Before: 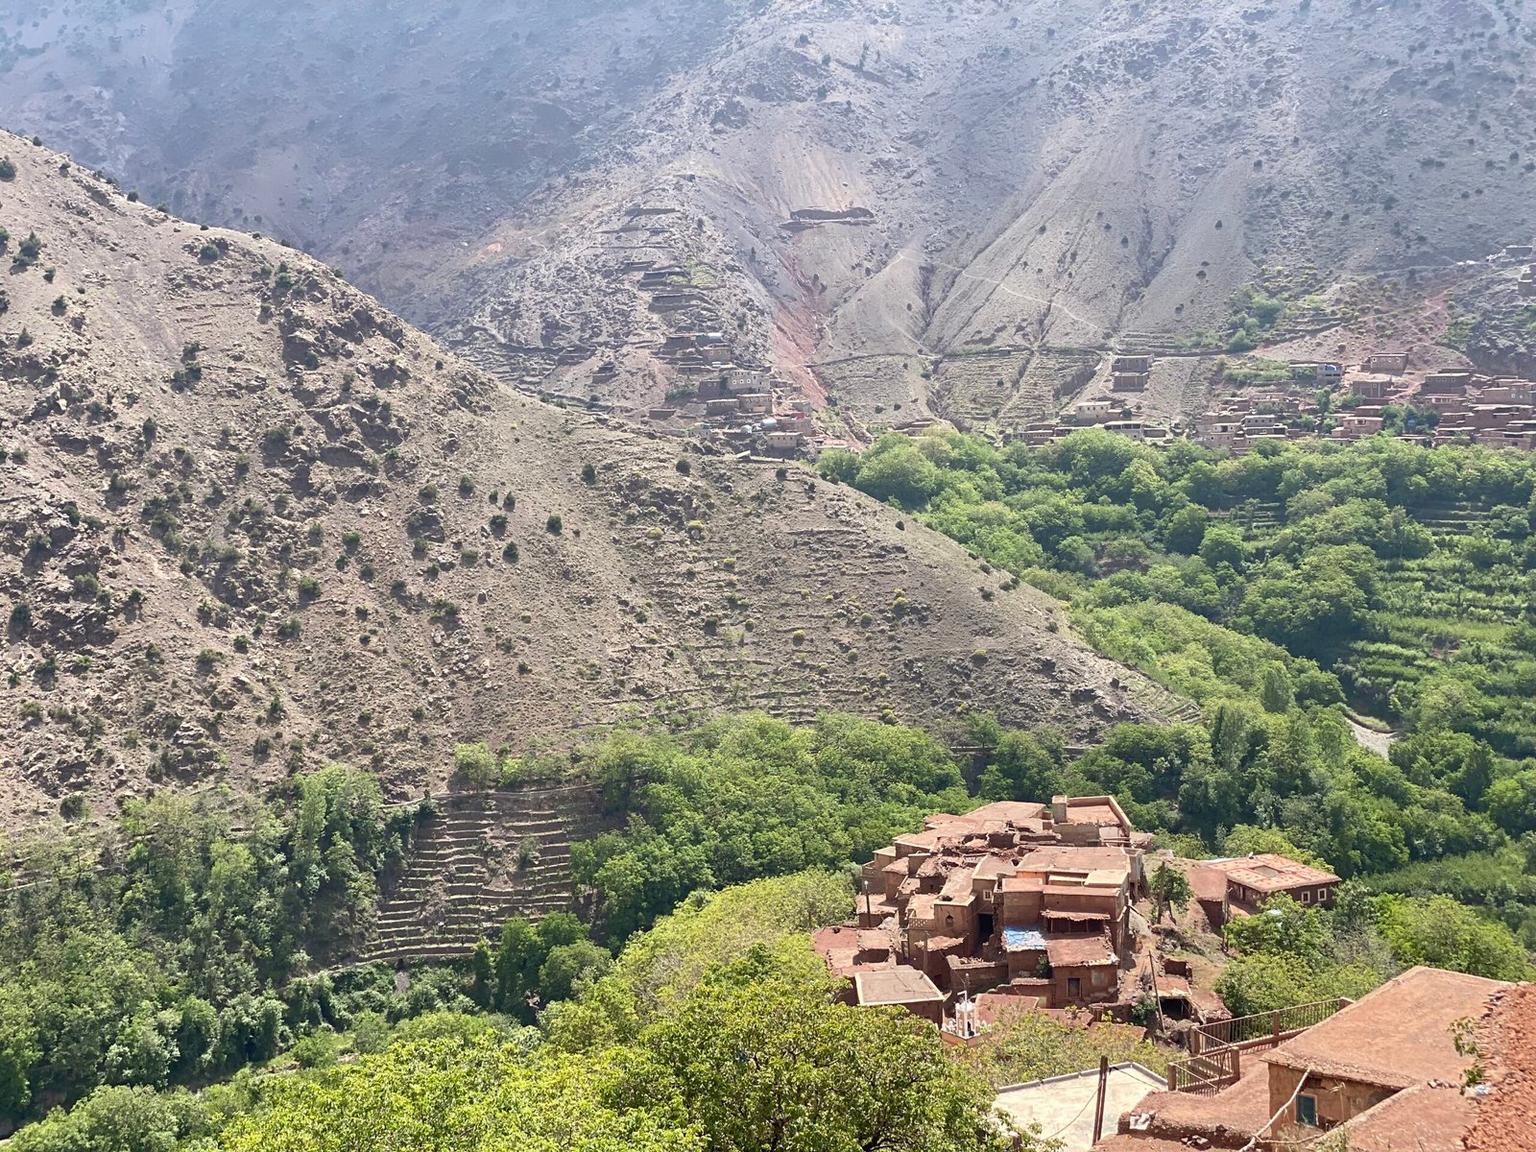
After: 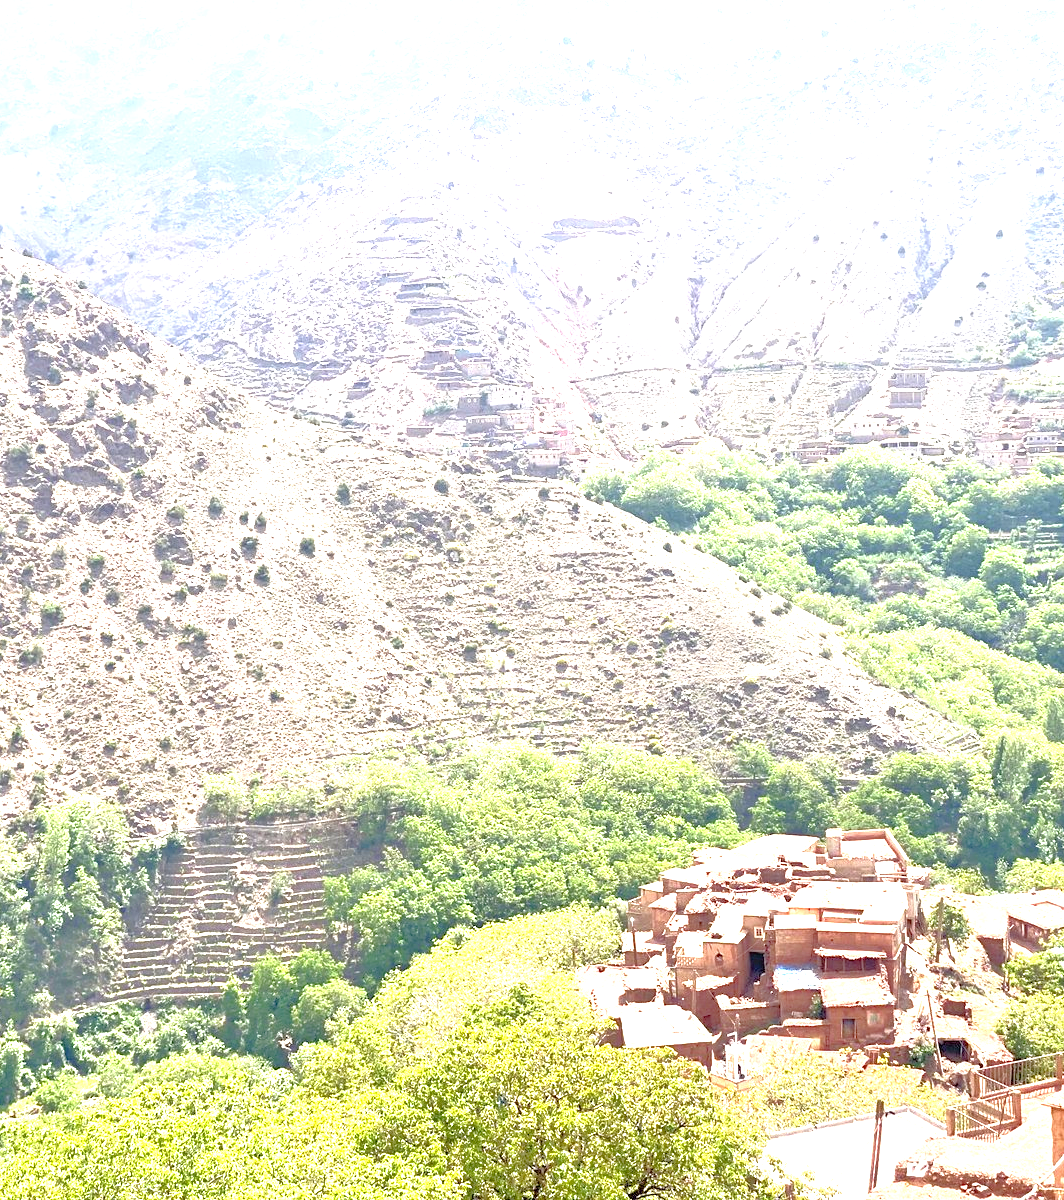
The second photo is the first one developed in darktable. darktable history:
crop: left 16.899%, right 16.556%
exposure: black level correction 0.001, exposure 1.84 EV, compensate highlight preservation false
tone equalizer: -7 EV 0.15 EV, -6 EV 0.6 EV, -5 EV 1.15 EV, -4 EV 1.33 EV, -3 EV 1.15 EV, -2 EV 0.6 EV, -1 EV 0.15 EV, mask exposure compensation -0.5 EV
